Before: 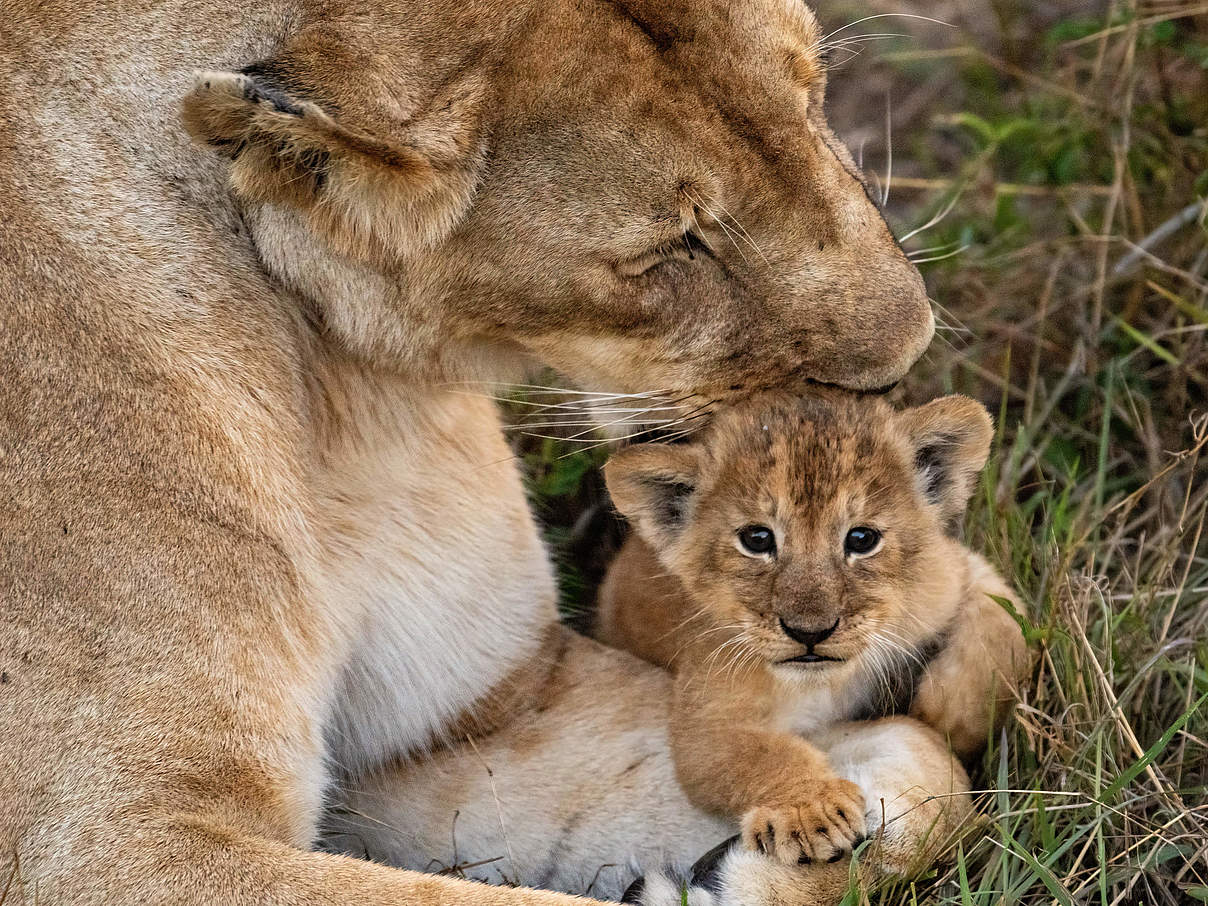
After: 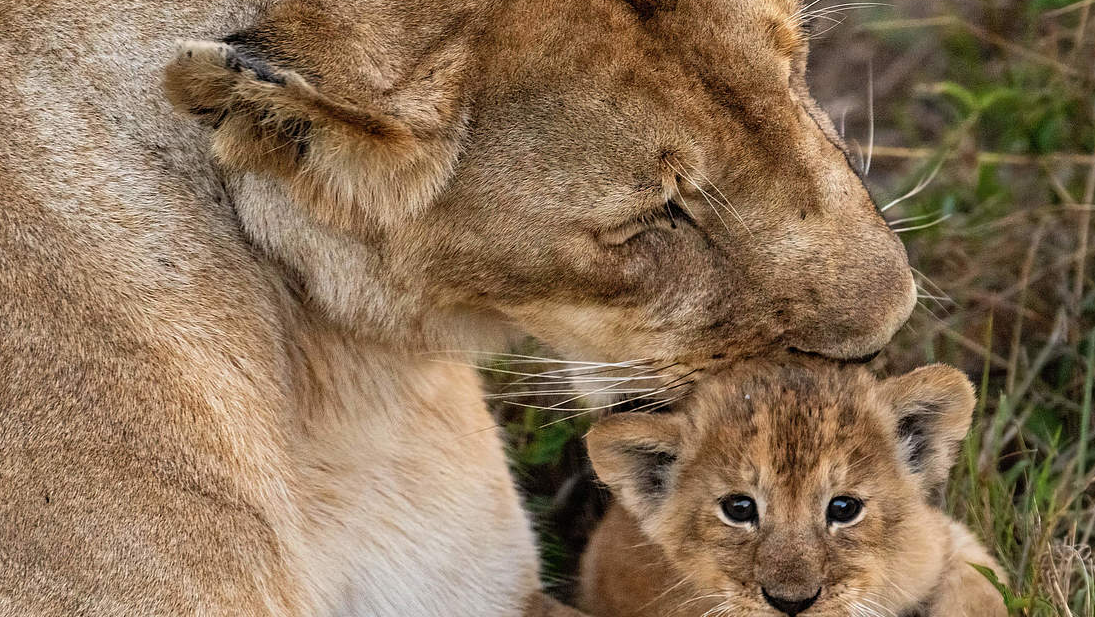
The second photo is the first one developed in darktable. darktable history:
crop: left 1.528%, top 3.456%, right 7.766%, bottom 28.435%
shadows and highlights: shadows 4.37, highlights -18.65, soften with gaussian
